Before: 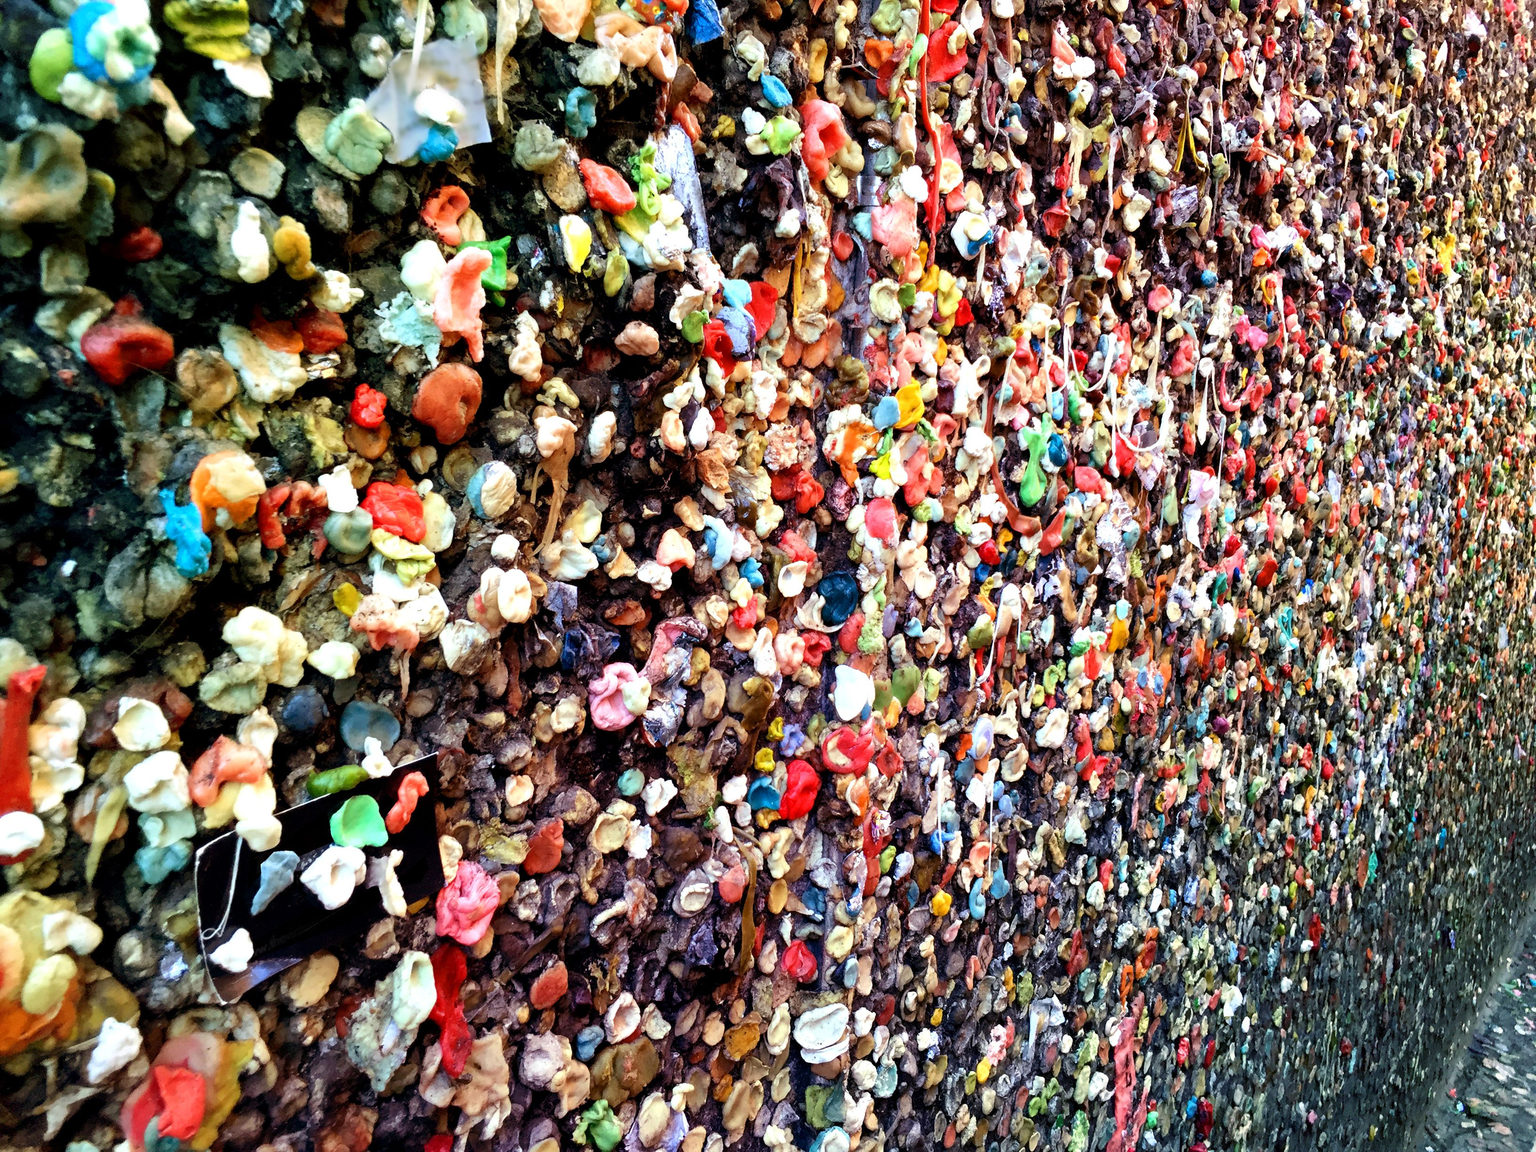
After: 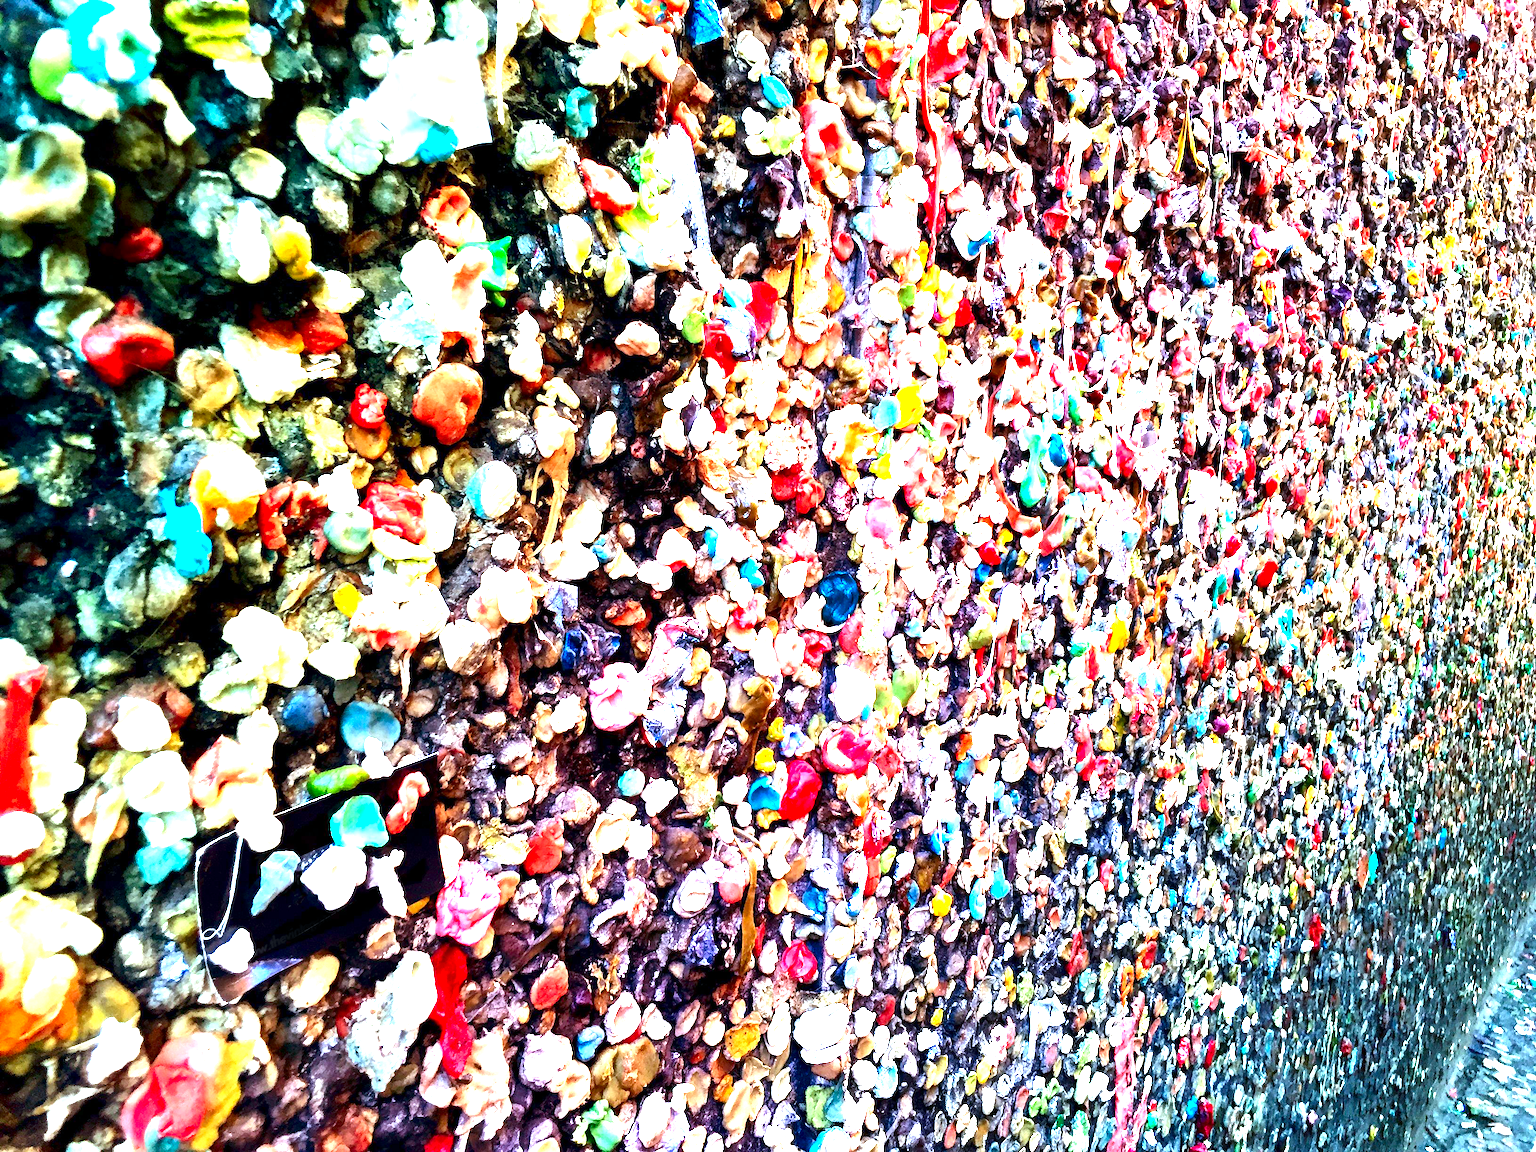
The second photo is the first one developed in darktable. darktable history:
contrast brightness saturation: contrast 0.116, brightness -0.117, saturation 0.197
exposure: exposure 1.999 EV, compensate exposure bias true, compensate highlight preservation false
color calibration: gray › normalize channels true, illuminant custom, x 0.368, y 0.373, temperature 4349.85 K, gamut compression 0.017
